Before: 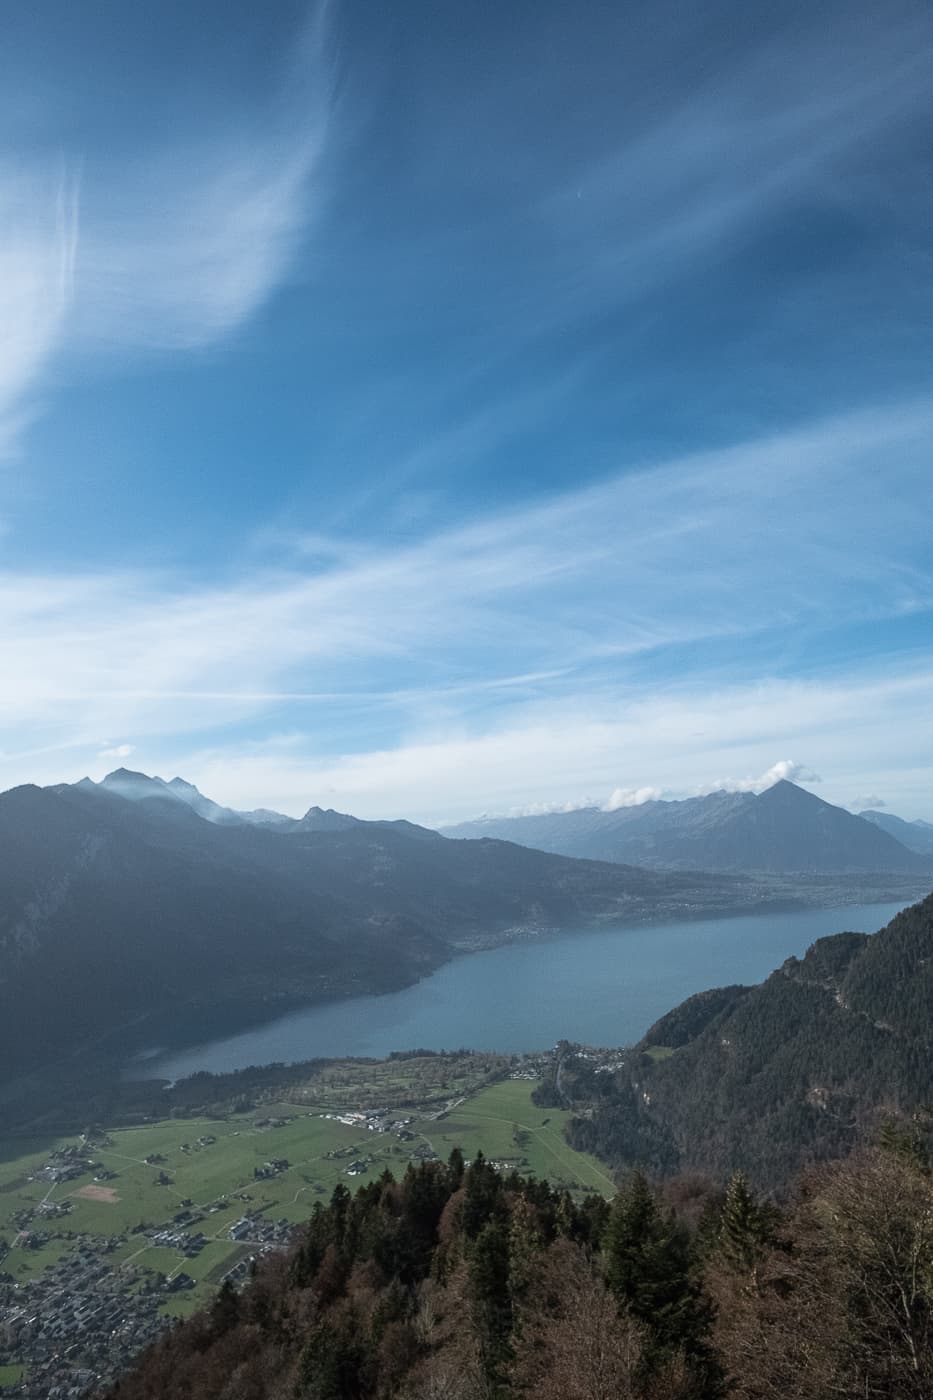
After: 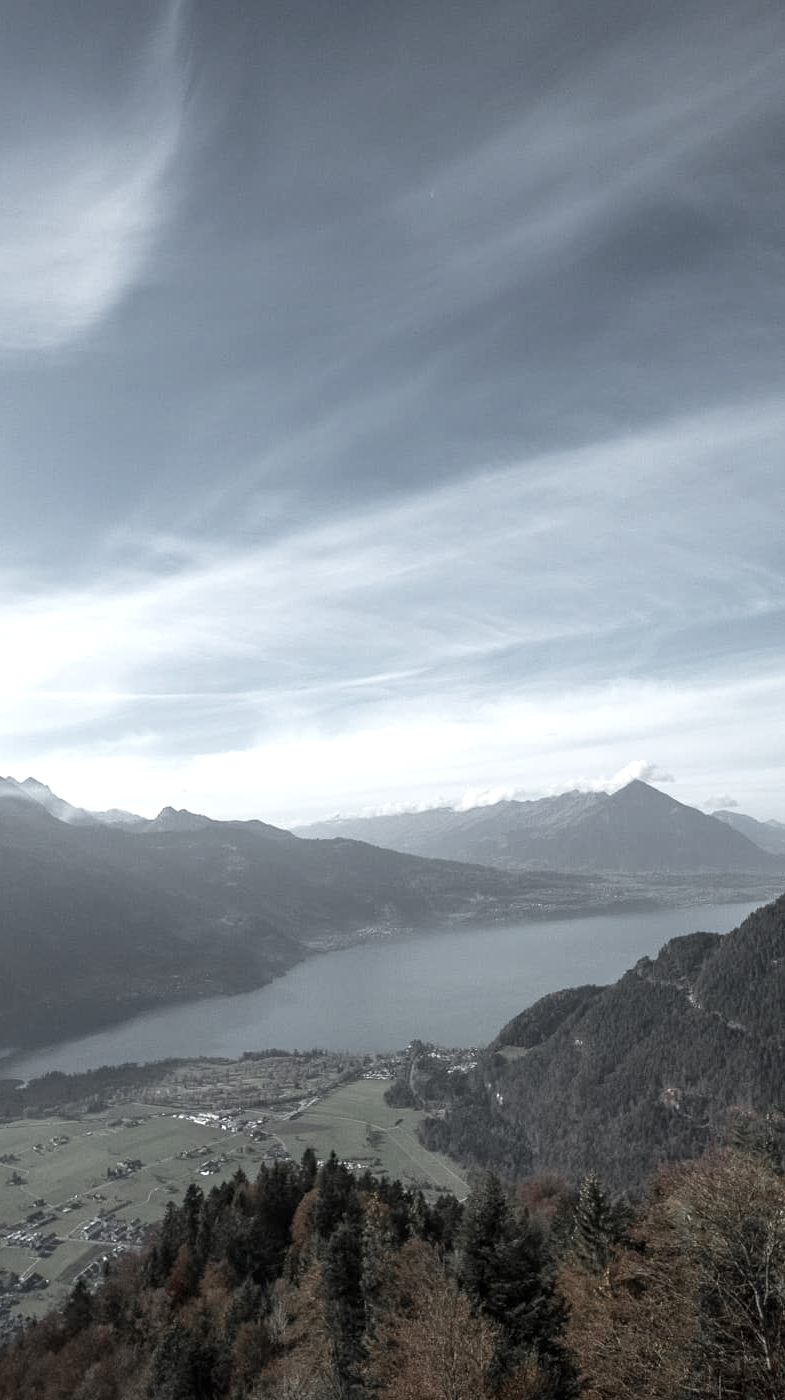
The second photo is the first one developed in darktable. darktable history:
exposure: black level correction 0.001, exposure 0.499 EV, compensate highlight preservation false
crop: left 15.839%
color zones: curves: ch1 [(0, 0.638) (0.193, 0.442) (0.286, 0.15) (0.429, 0.14) (0.571, 0.142) (0.714, 0.154) (0.857, 0.175) (1, 0.638)]
